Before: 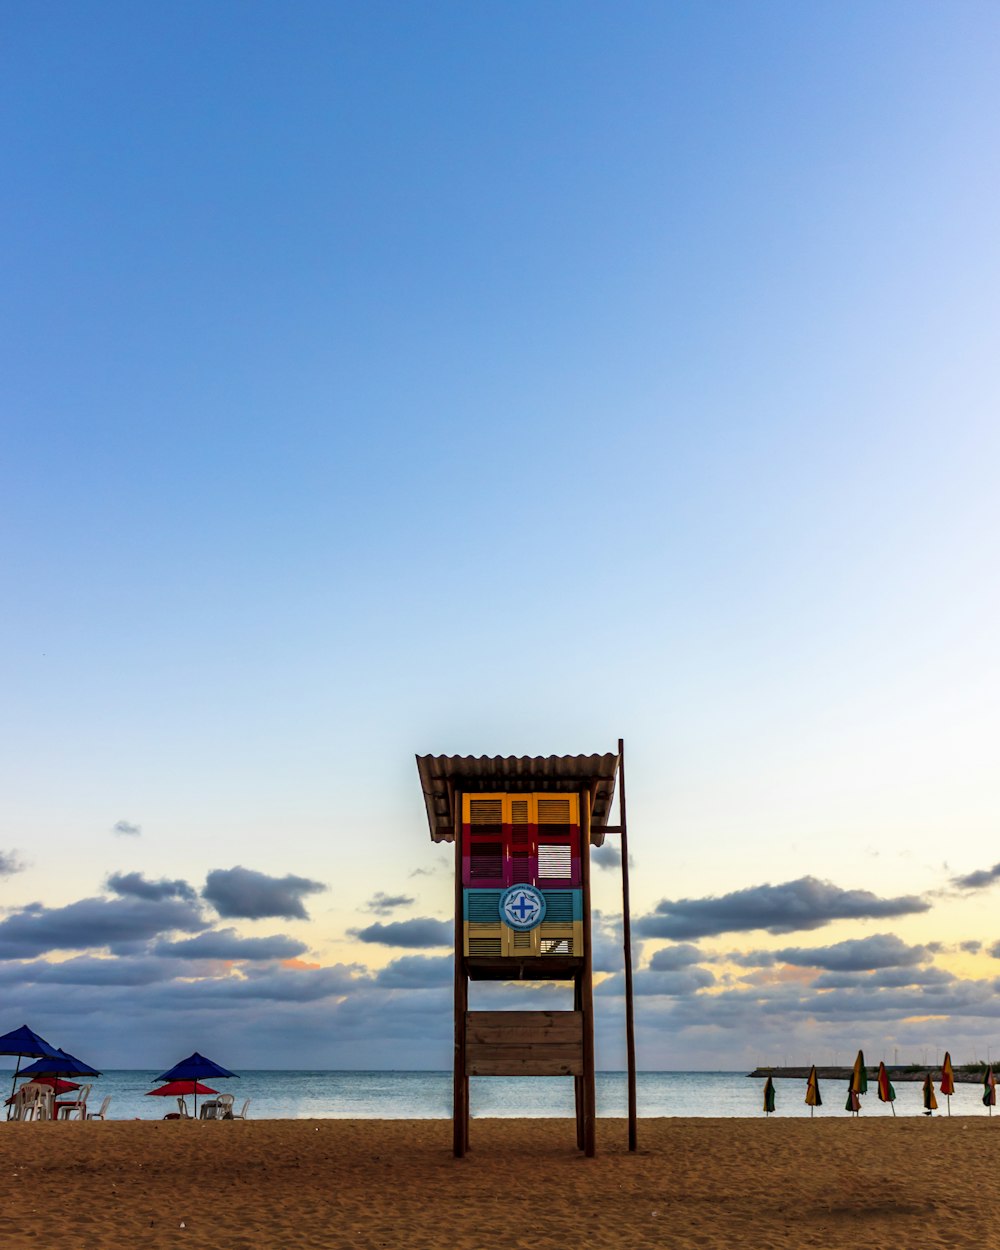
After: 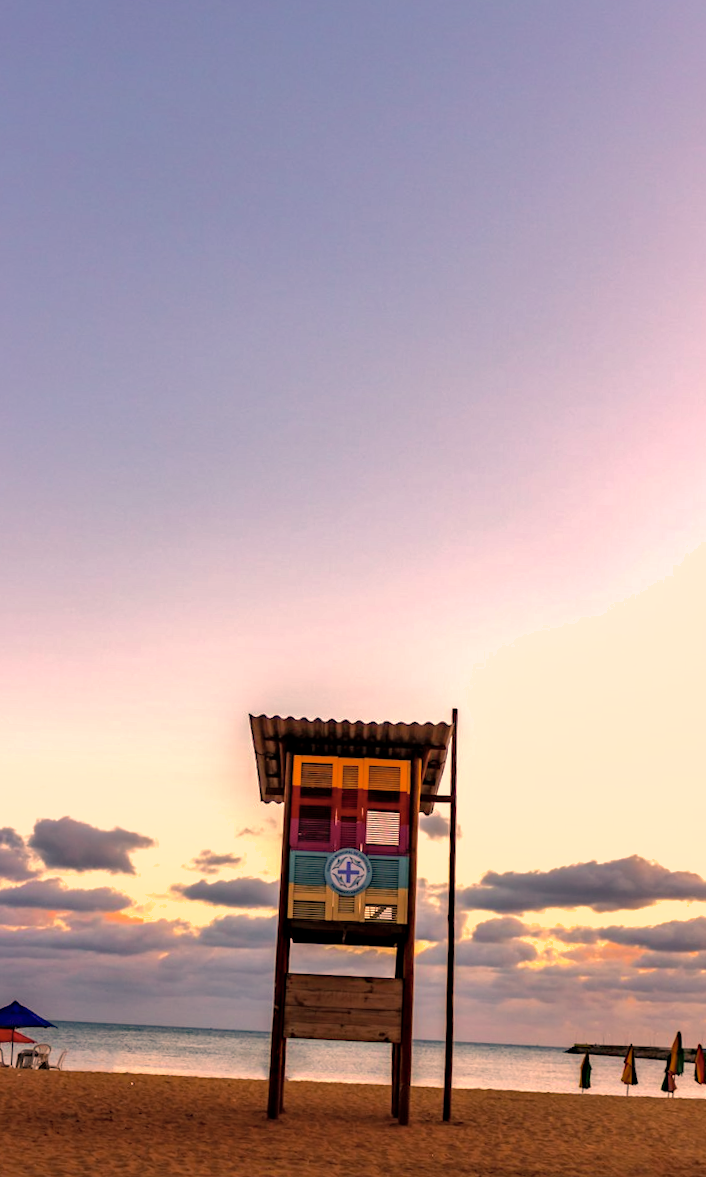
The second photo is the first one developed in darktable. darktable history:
haze removal: compatibility mode true, adaptive false
crop and rotate: angle -2.84°, left 14.019%, top 0.035%, right 10.991%, bottom 0.016%
tone equalizer: -8 EV -0.407 EV, -7 EV -0.393 EV, -6 EV -0.325 EV, -5 EV -0.216 EV, -3 EV 0.216 EV, -2 EV 0.359 EV, -1 EV 0.411 EV, +0 EV 0.406 EV
color correction: highlights a* 39.68, highlights b* 39.78, saturation 0.691
shadows and highlights: on, module defaults
